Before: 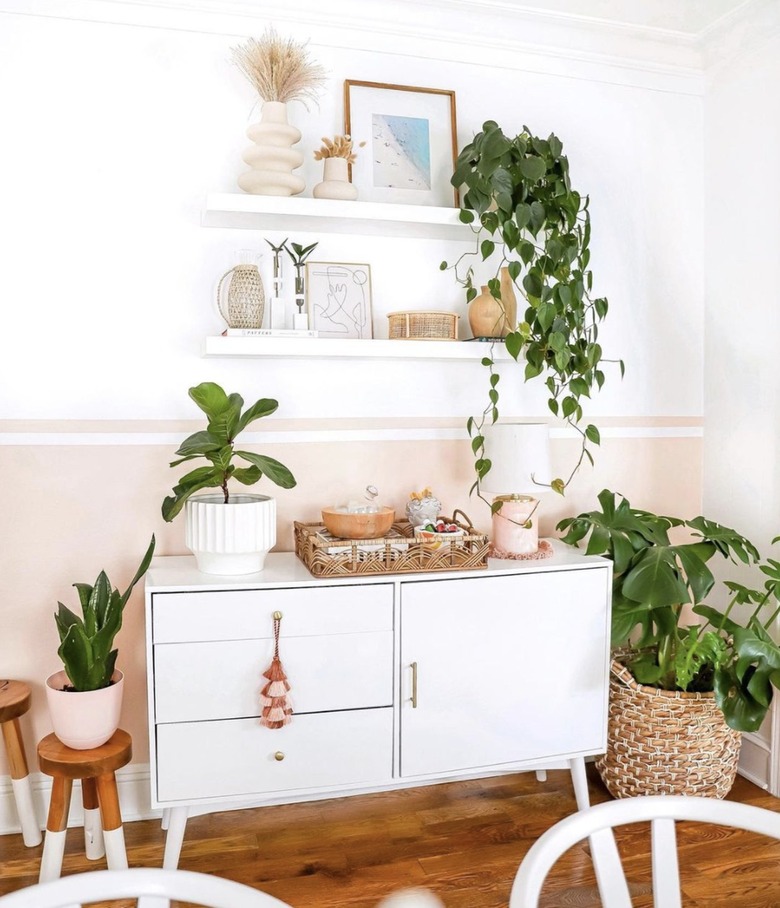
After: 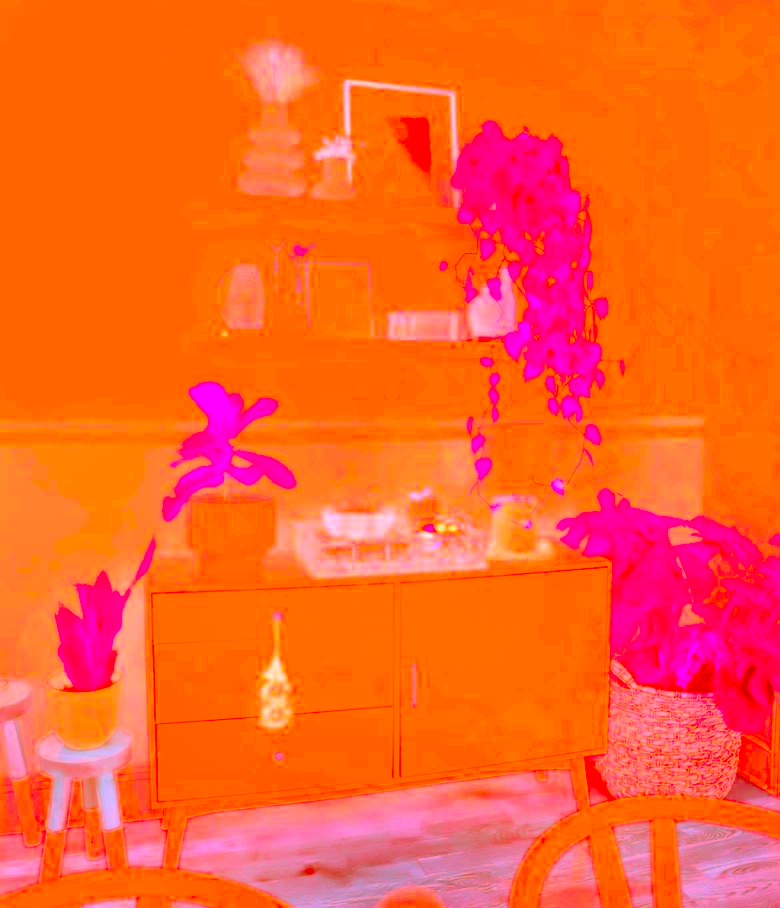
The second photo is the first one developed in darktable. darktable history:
bloom: on, module defaults
color correction: highlights a* -39.68, highlights b* -40, shadows a* -40, shadows b* -40, saturation -3
